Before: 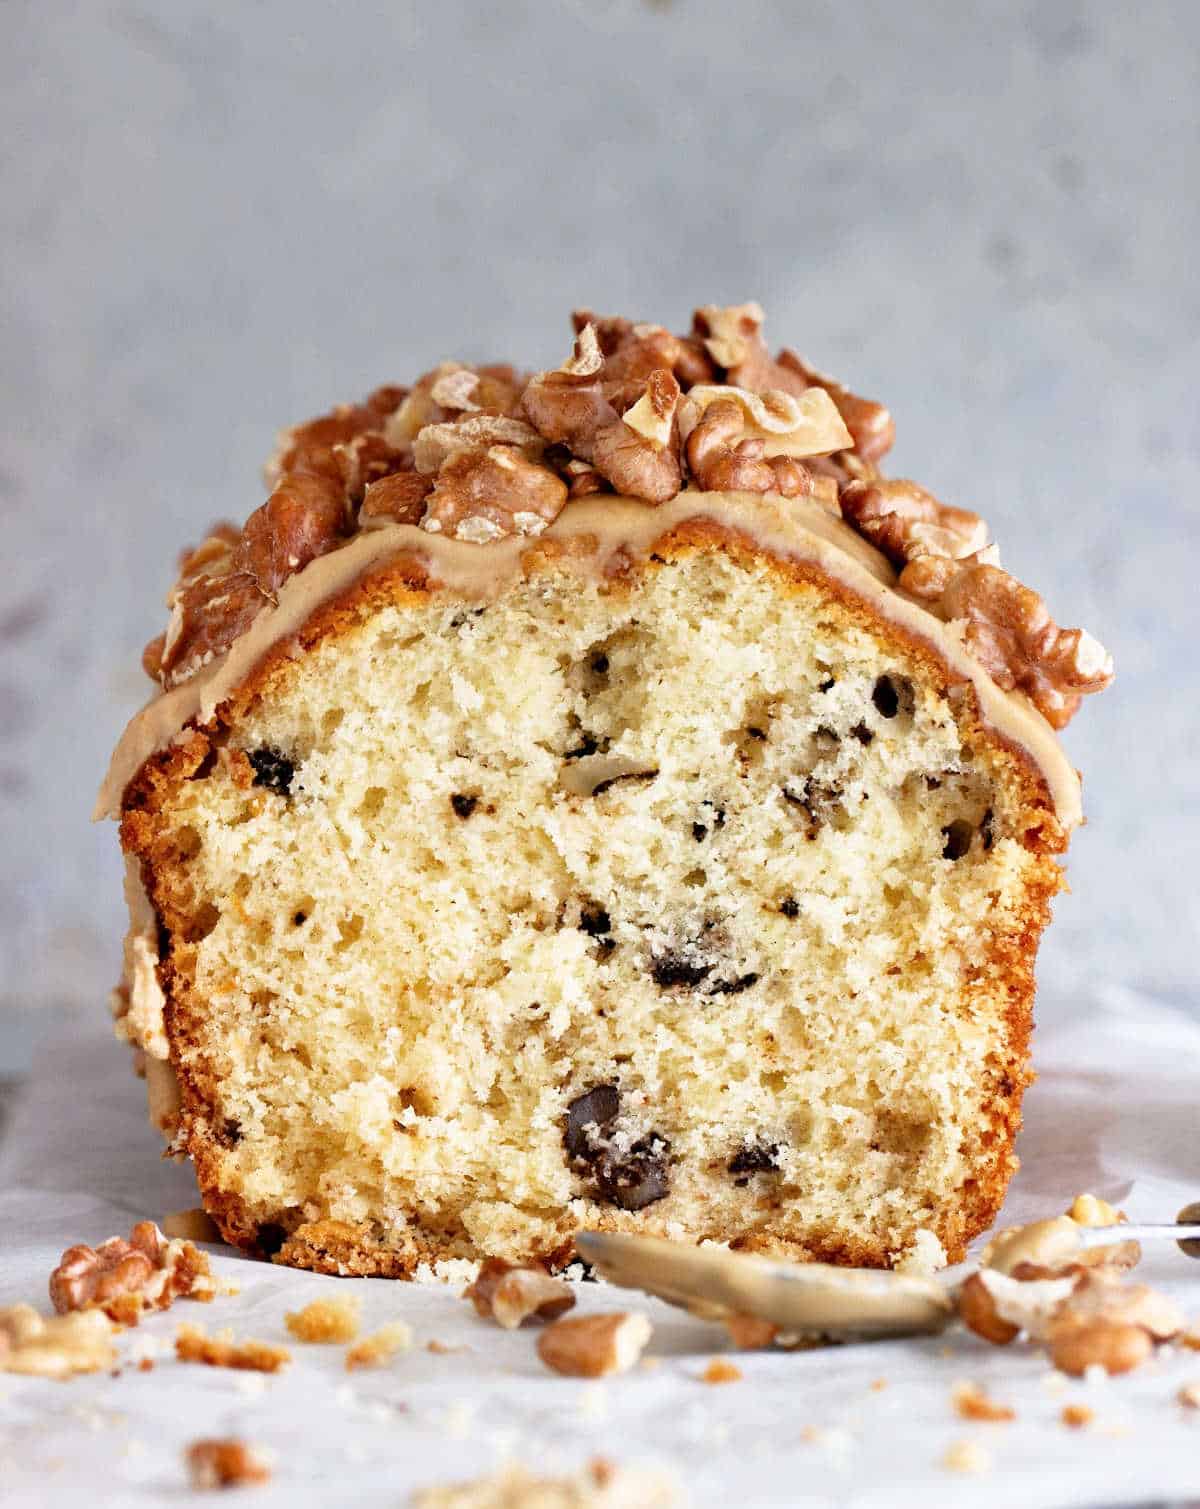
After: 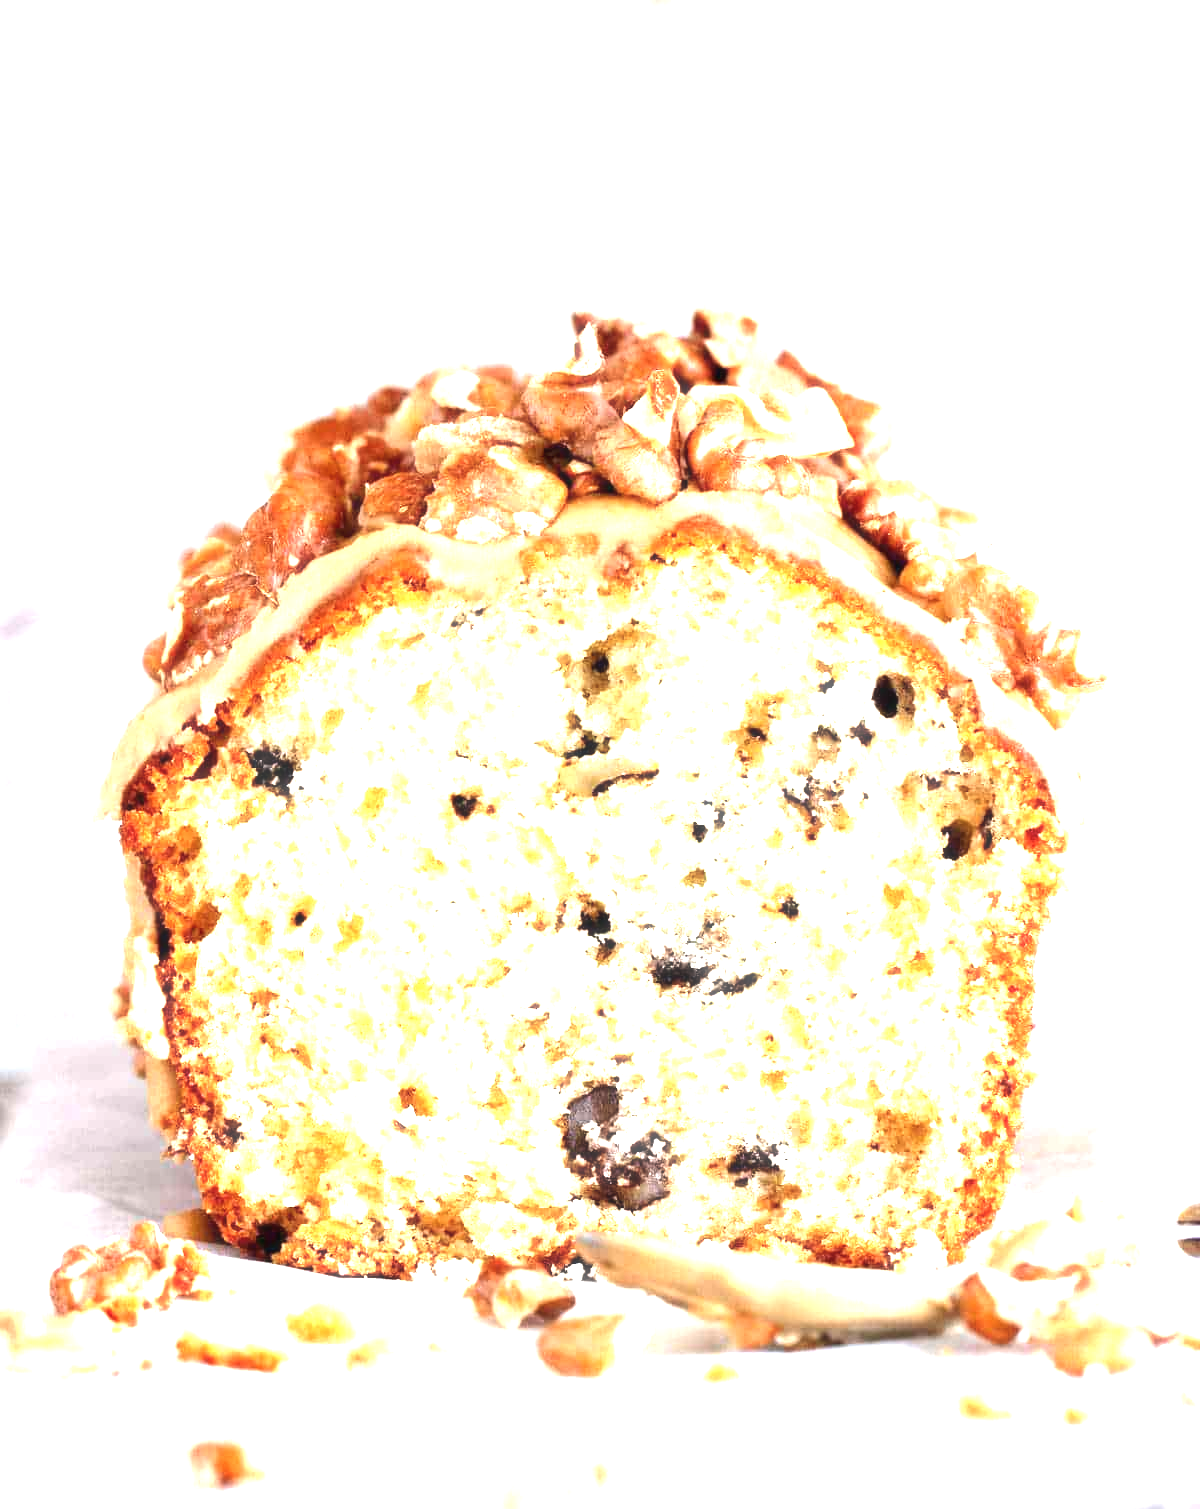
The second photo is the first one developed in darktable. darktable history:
haze removal: strength -0.1, adaptive false
exposure: black level correction 0, exposure 1.675 EV, compensate exposure bias true, compensate highlight preservation false
